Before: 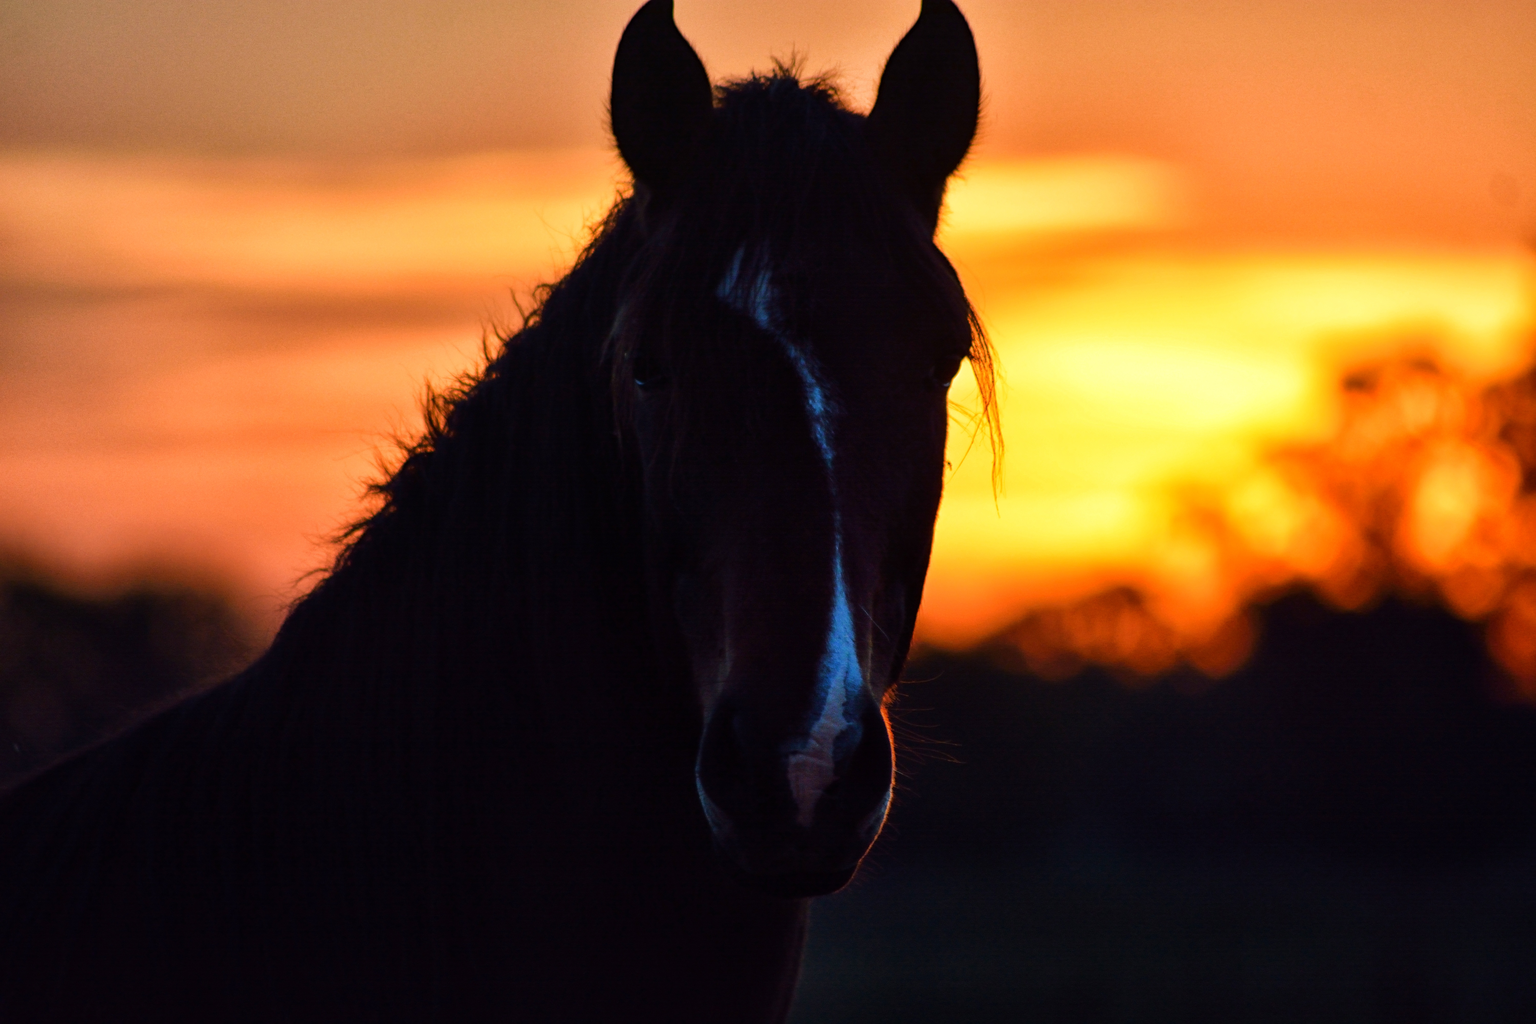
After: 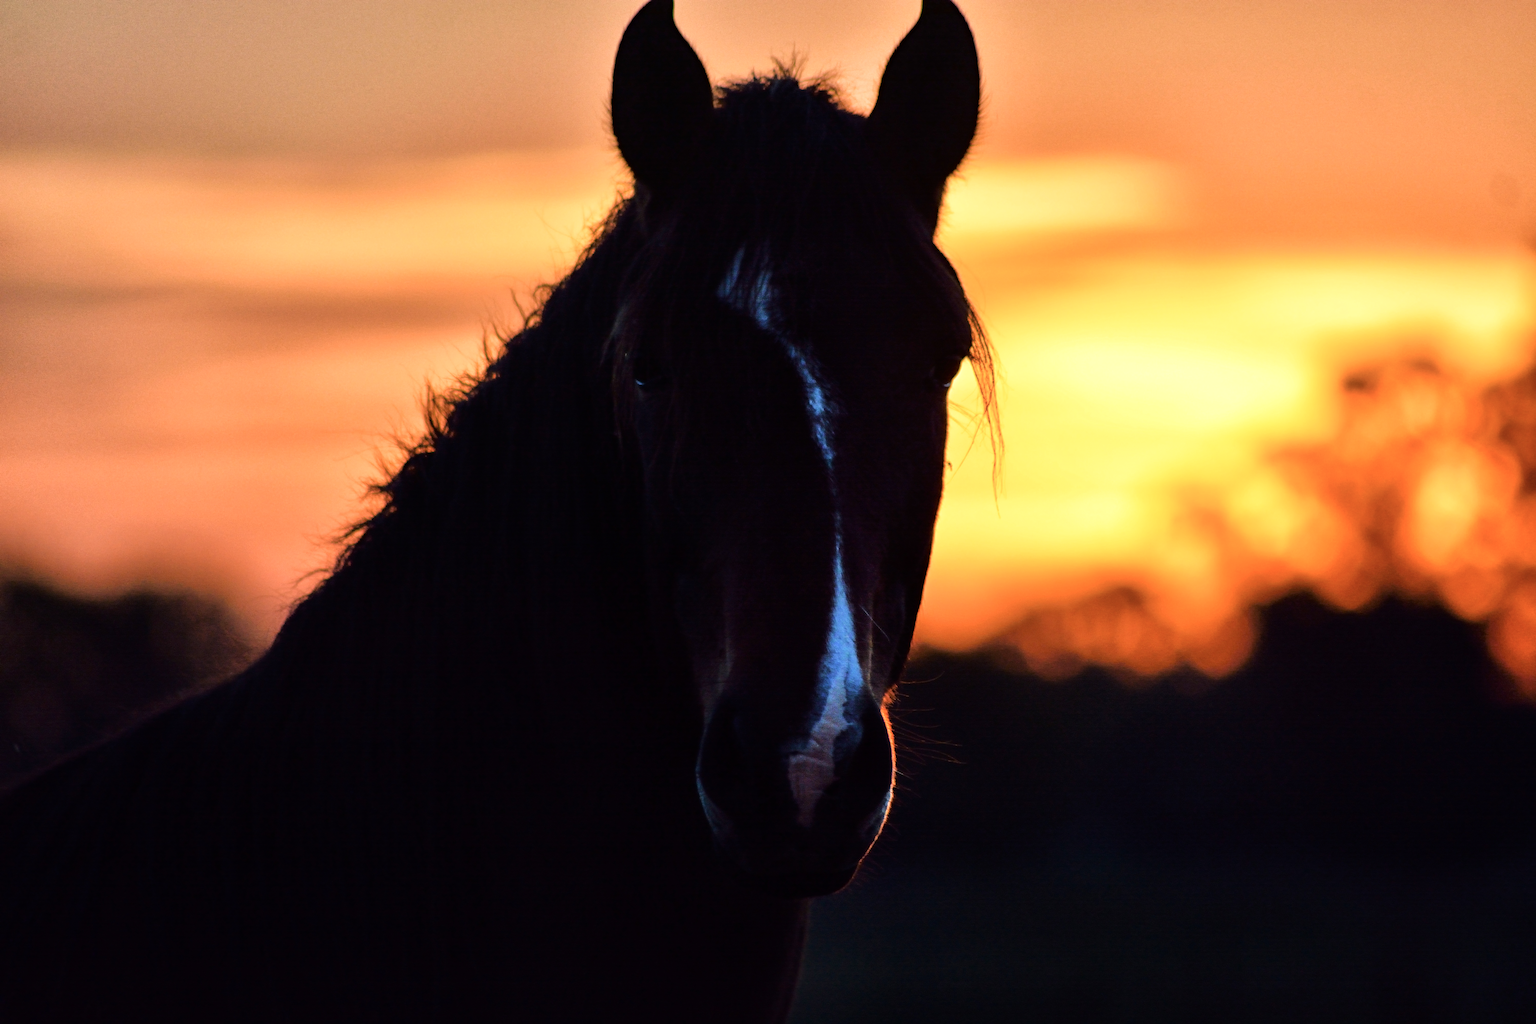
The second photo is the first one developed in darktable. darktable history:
tone equalizer: -7 EV 0.15 EV, -6 EV 0.6 EV, -5 EV 1.15 EV, -4 EV 1.33 EV, -3 EV 1.15 EV, -2 EV 0.6 EV, -1 EV 0.15 EV, mask exposure compensation -0.5 EV
shadows and highlights: shadows -30, highlights 30
contrast brightness saturation: saturation -0.17
